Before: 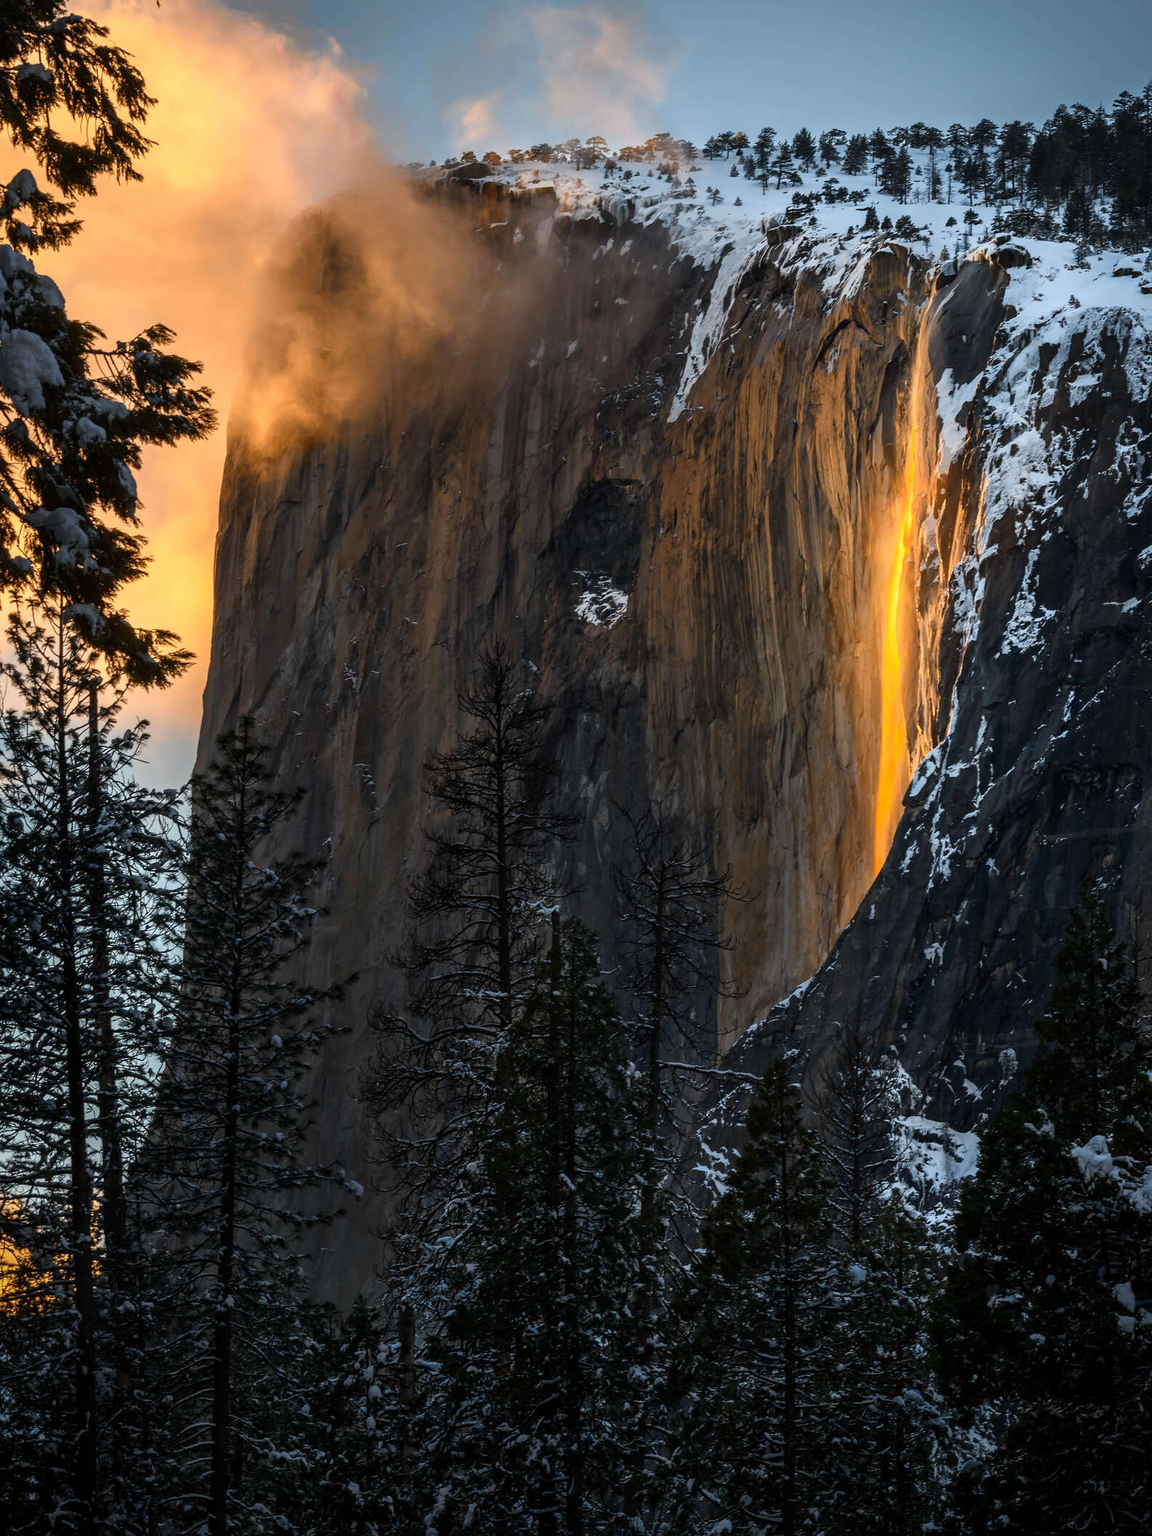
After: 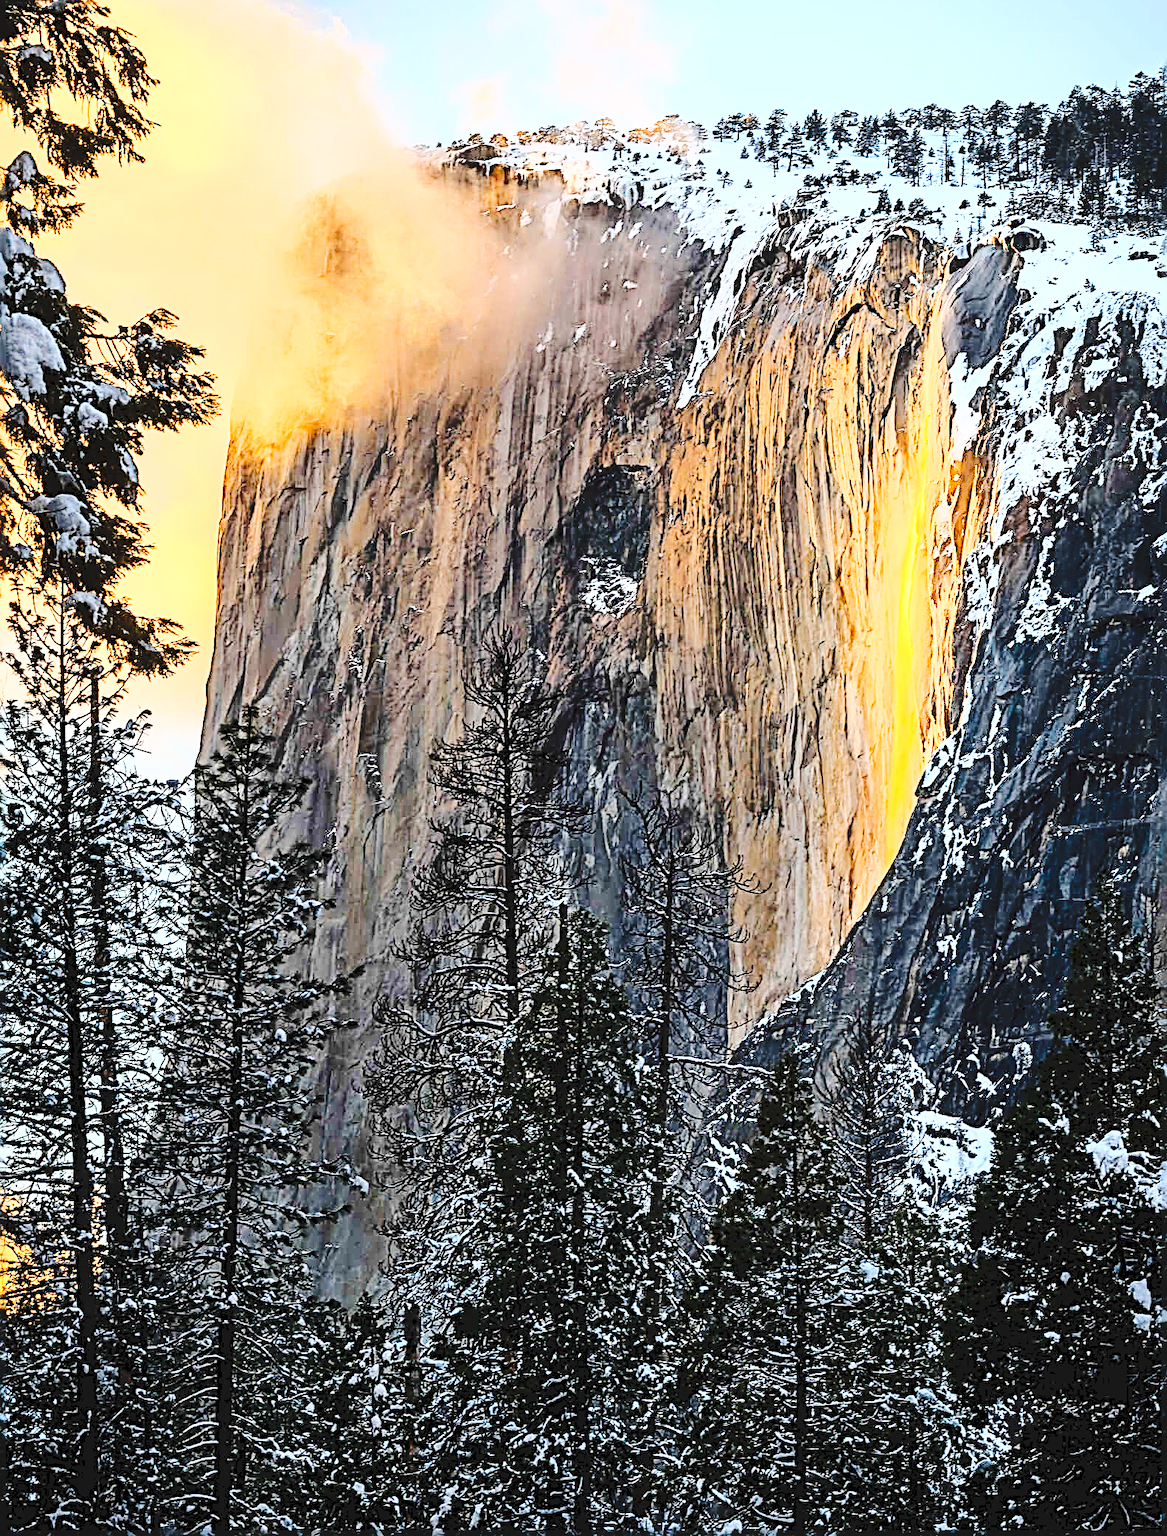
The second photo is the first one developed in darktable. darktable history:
base curve: curves: ch0 [(0, 0) (0.025, 0.046) (0.112, 0.277) (0.467, 0.74) (0.814, 0.929) (1, 0.942)]
sharpen: radius 3.144, amount 1.723
tone curve: curves: ch0 [(0, 0) (0.003, 0.084) (0.011, 0.084) (0.025, 0.084) (0.044, 0.084) (0.069, 0.085) (0.1, 0.09) (0.136, 0.1) (0.177, 0.119) (0.224, 0.144) (0.277, 0.205) (0.335, 0.298) (0.399, 0.417) (0.468, 0.525) (0.543, 0.631) (0.623, 0.72) (0.709, 0.8) (0.801, 0.867) (0.898, 0.934) (1, 1)], preserve colors none
exposure: black level correction 0, exposure 1.475 EV, compensate exposure bias true, compensate highlight preservation false
crop: top 1.352%, right 0.002%
